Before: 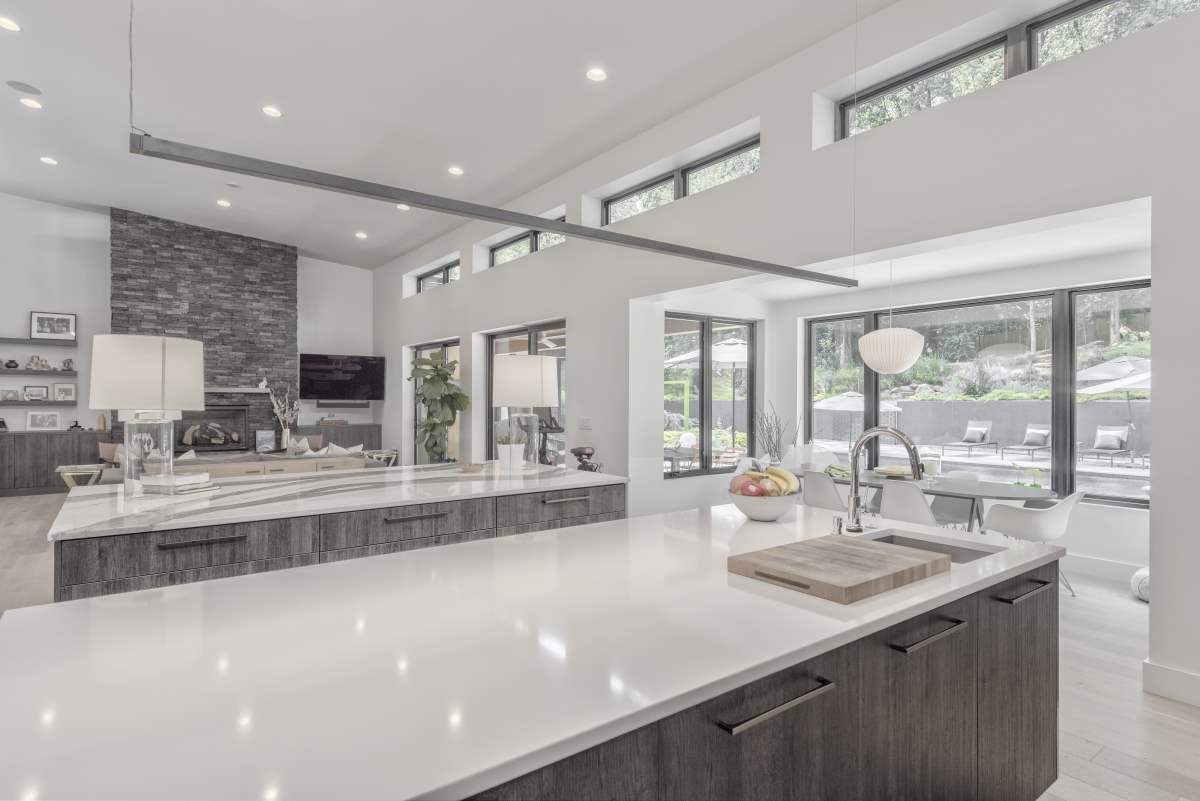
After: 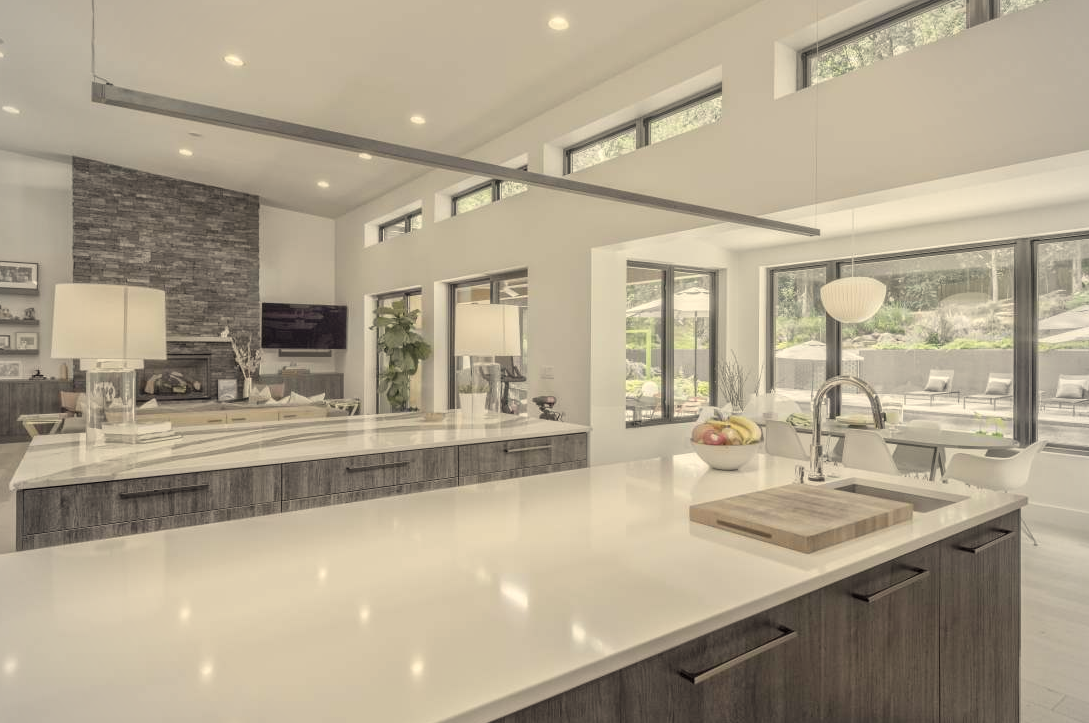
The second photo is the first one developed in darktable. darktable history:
crop: left 3.174%, top 6.434%, right 6.002%, bottom 3.266%
vignetting: fall-off radius 61.09%, brightness -0.272, unbound false
color correction: highlights a* 1.47, highlights b* 17.38
